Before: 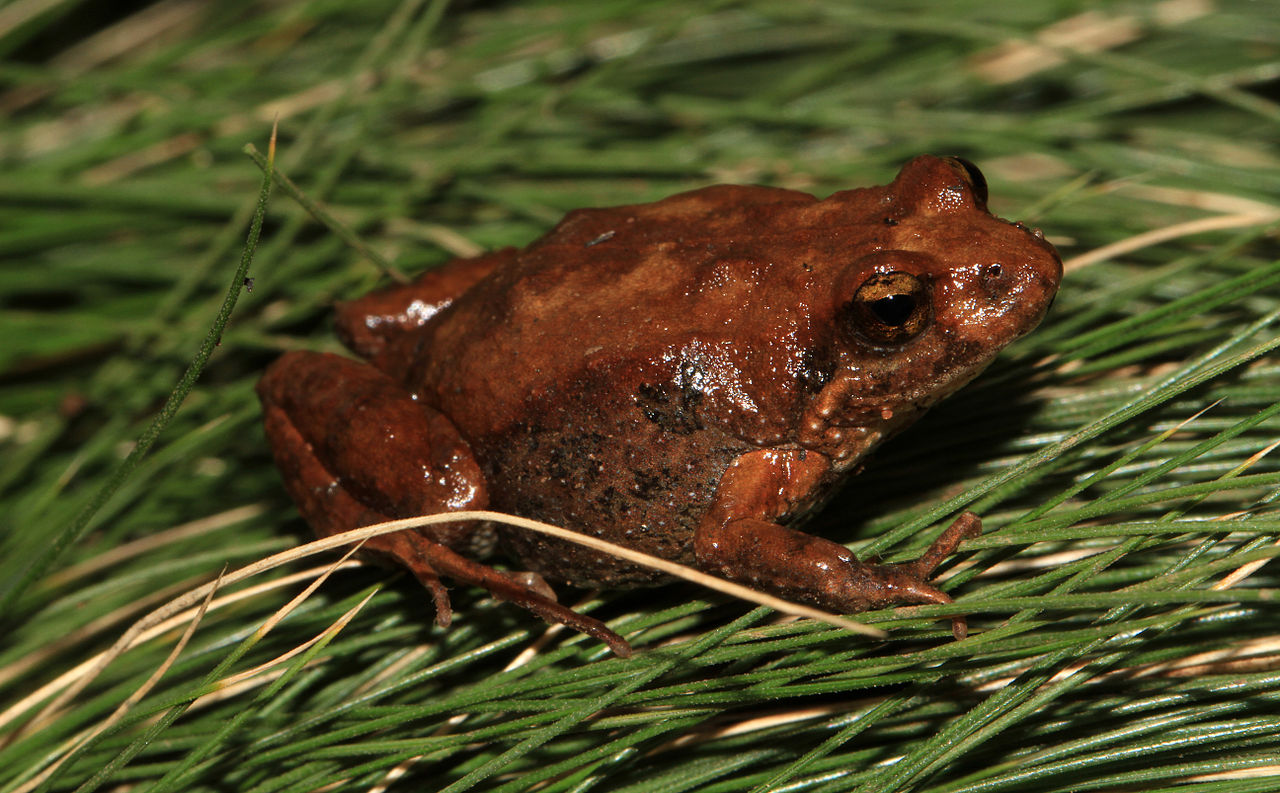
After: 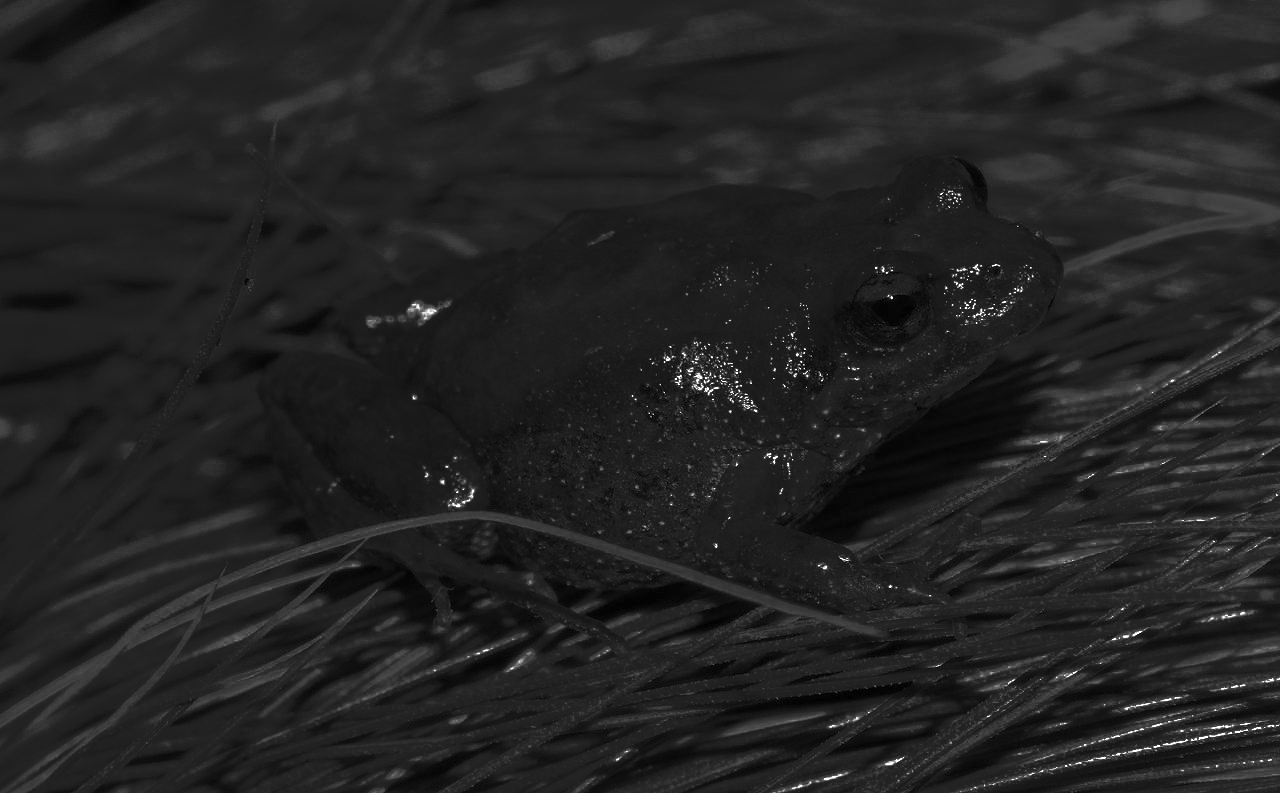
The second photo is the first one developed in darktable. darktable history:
base curve: curves: ch0 [(0, 0) (0.564, 0.291) (0.802, 0.731) (1, 1)], preserve colors none
color balance rgb: perceptual saturation grading › global saturation 0.804%, perceptual saturation grading › highlights -16.994%, perceptual saturation grading › mid-tones 32.992%, perceptual saturation grading › shadows 50.495%, global vibrance 20%
contrast brightness saturation: contrast 0.07, brightness 0.172, saturation 0.416
color zones: curves: ch0 [(0.287, 0.048) (0.493, 0.484) (0.737, 0.816)]; ch1 [(0, 0) (0.143, 0) (0.286, 0) (0.429, 0) (0.571, 0) (0.714, 0) (0.857, 0)], mix 100.51%
